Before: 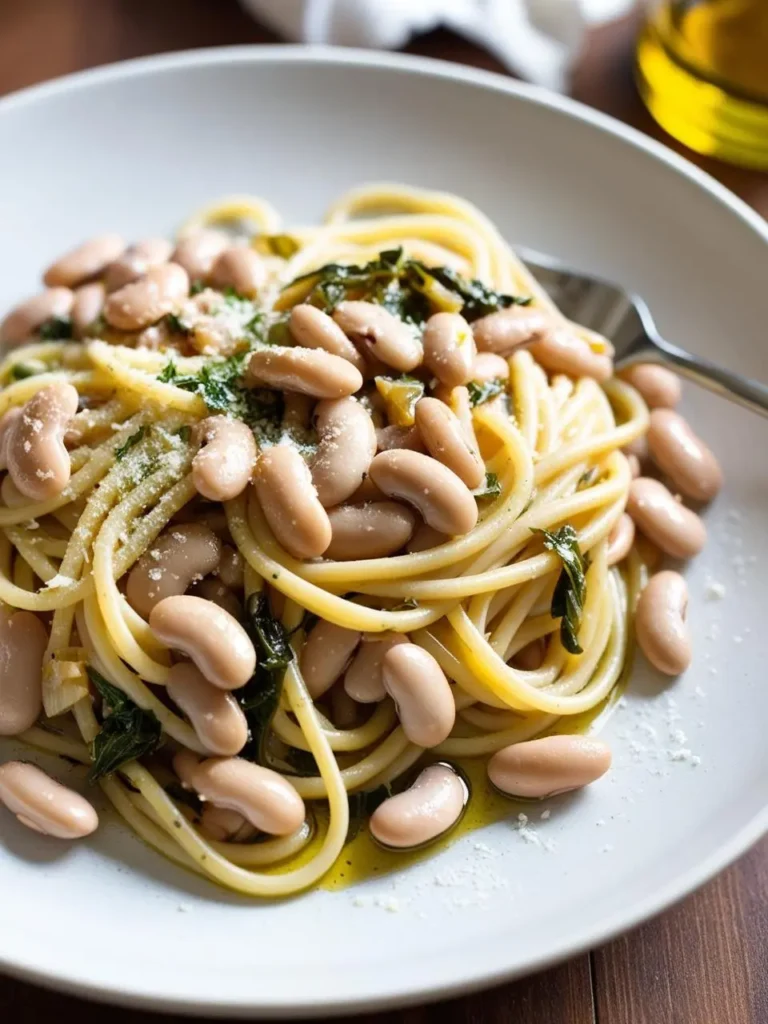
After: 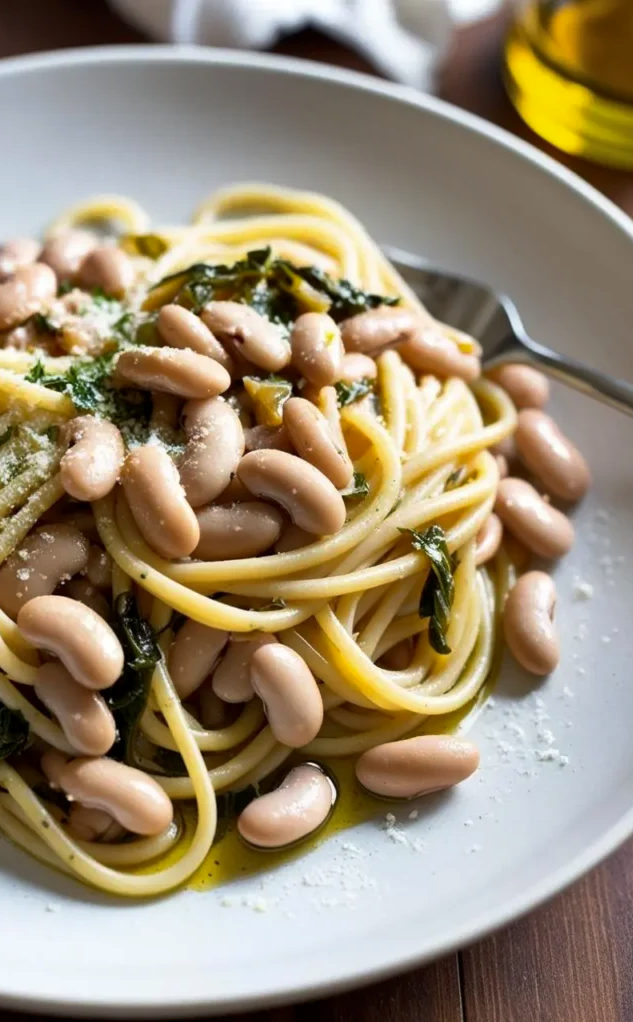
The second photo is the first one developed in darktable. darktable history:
exposure: black level correction 0.001, compensate exposure bias true, compensate highlight preservation false
tone curve: curves: ch0 [(0, 0) (0.641, 0.595) (1, 1)], preserve colors none
crop: left 17.311%, bottom 0.048%
shadows and highlights: radius 106.24, shadows 23.54, highlights -59.09, low approximation 0.01, soften with gaussian
